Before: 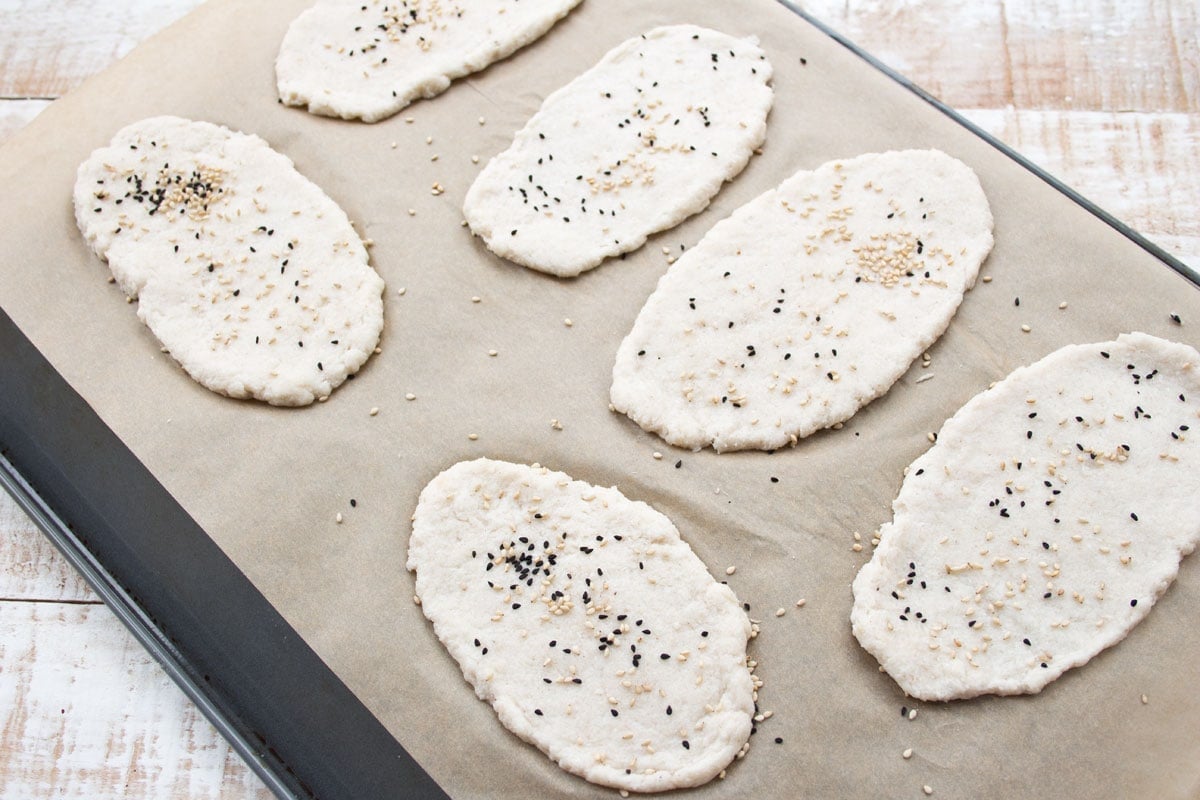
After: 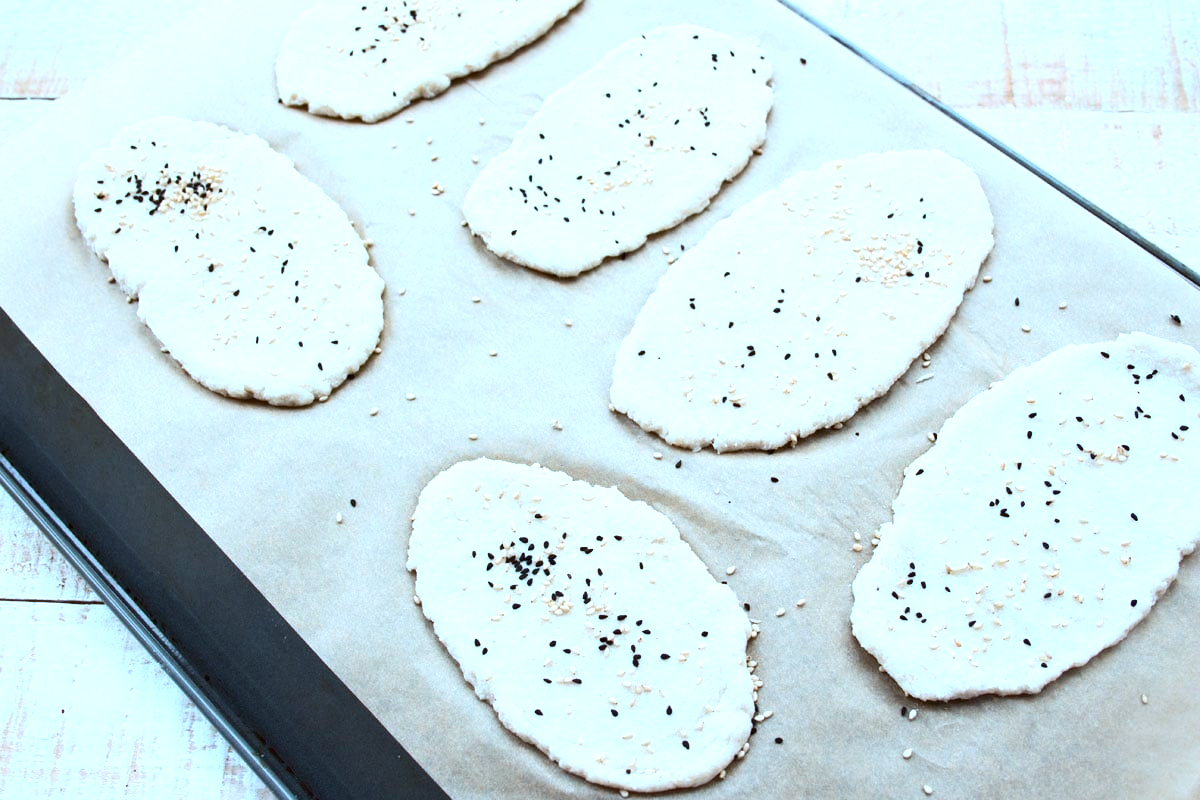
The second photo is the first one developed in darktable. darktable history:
color correction: highlights a* -10.69, highlights b* -19.19
exposure: black level correction 0, exposure 0.5 EV, compensate exposure bias true, compensate highlight preservation false
contrast brightness saturation: contrast 0.2, brightness -0.11, saturation 0.1
